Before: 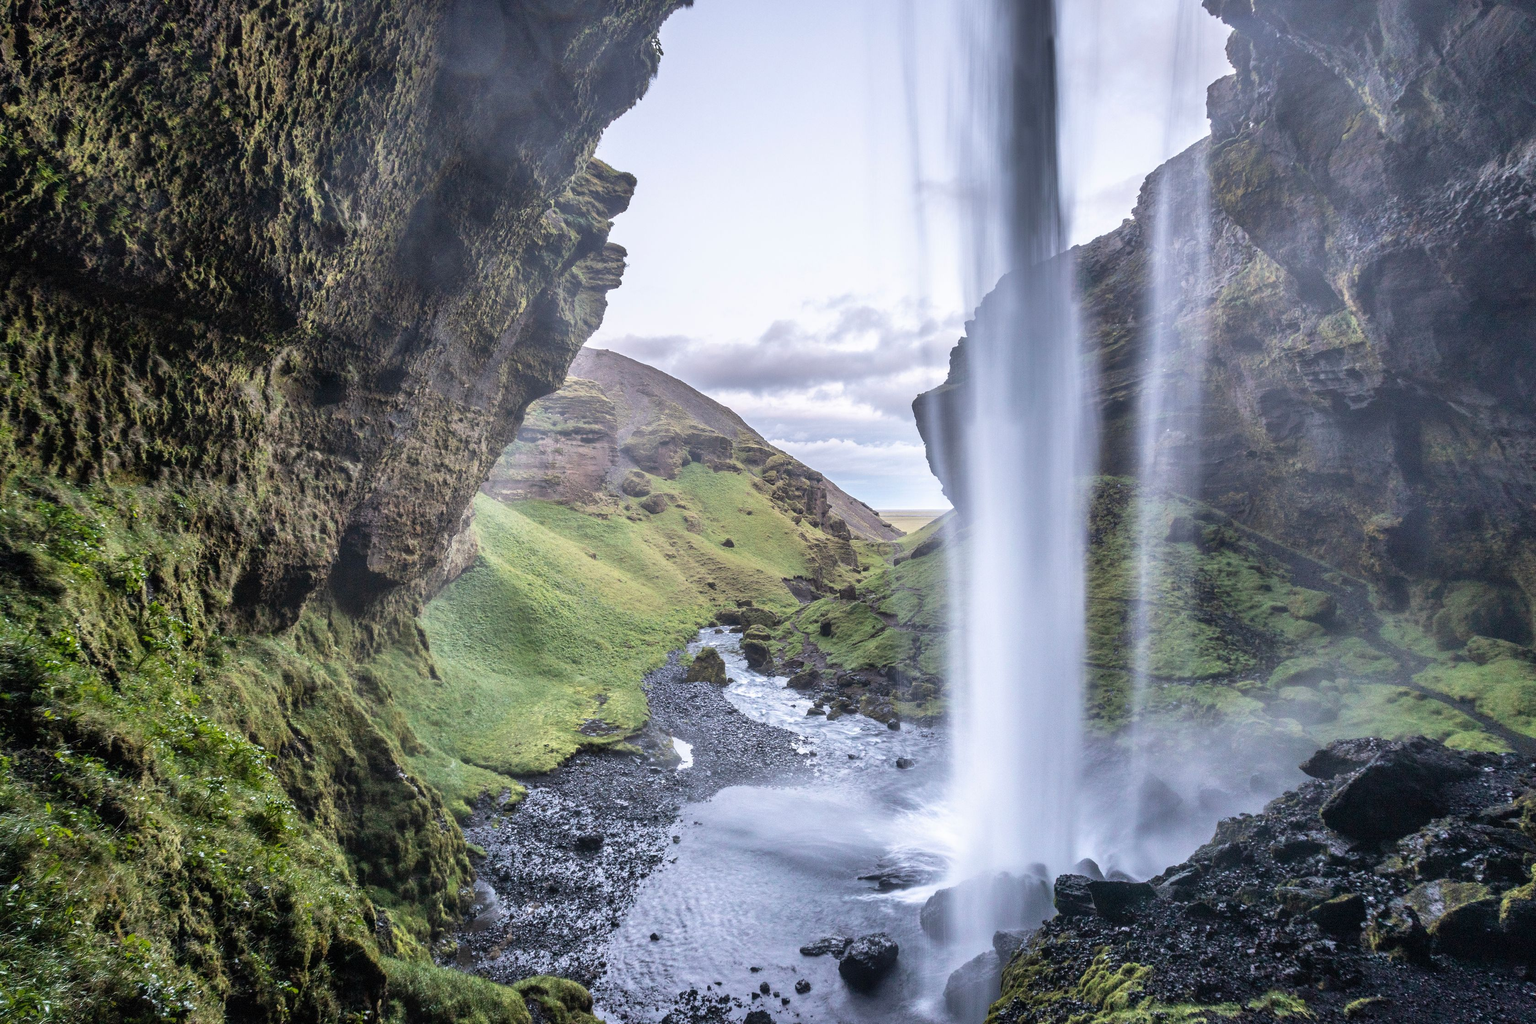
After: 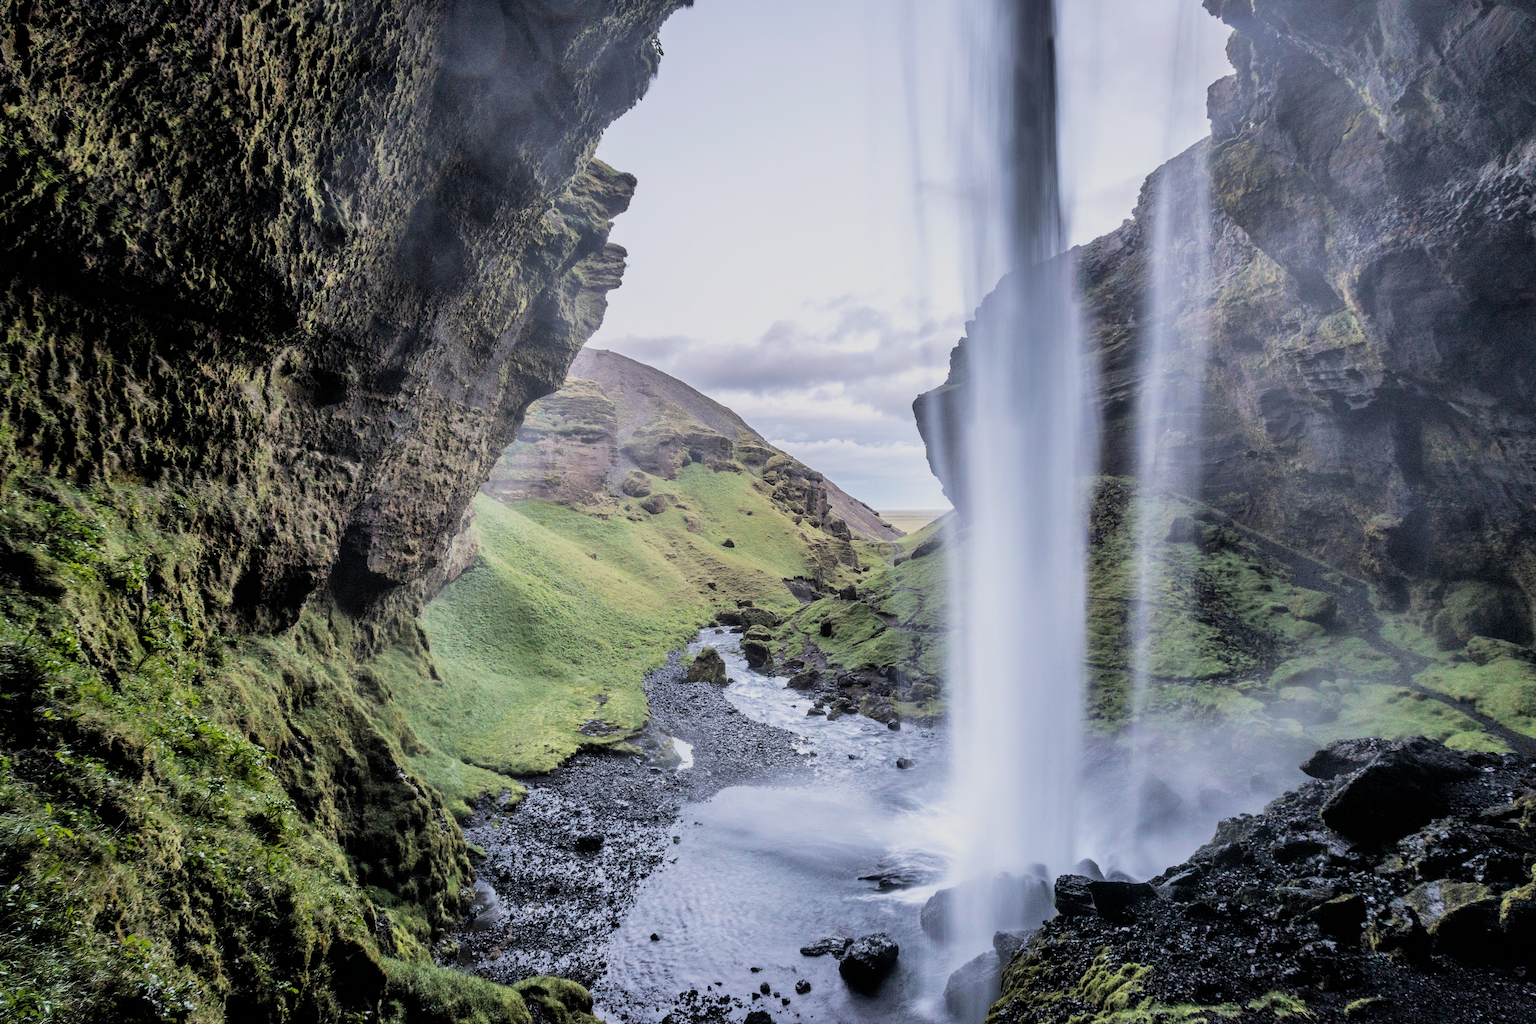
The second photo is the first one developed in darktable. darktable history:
filmic rgb: black relative exposure -5.03 EV, white relative exposure 3.99 EV, hardness 2.9, contrast 1.197, iterations of high-quality reconstruction 0
